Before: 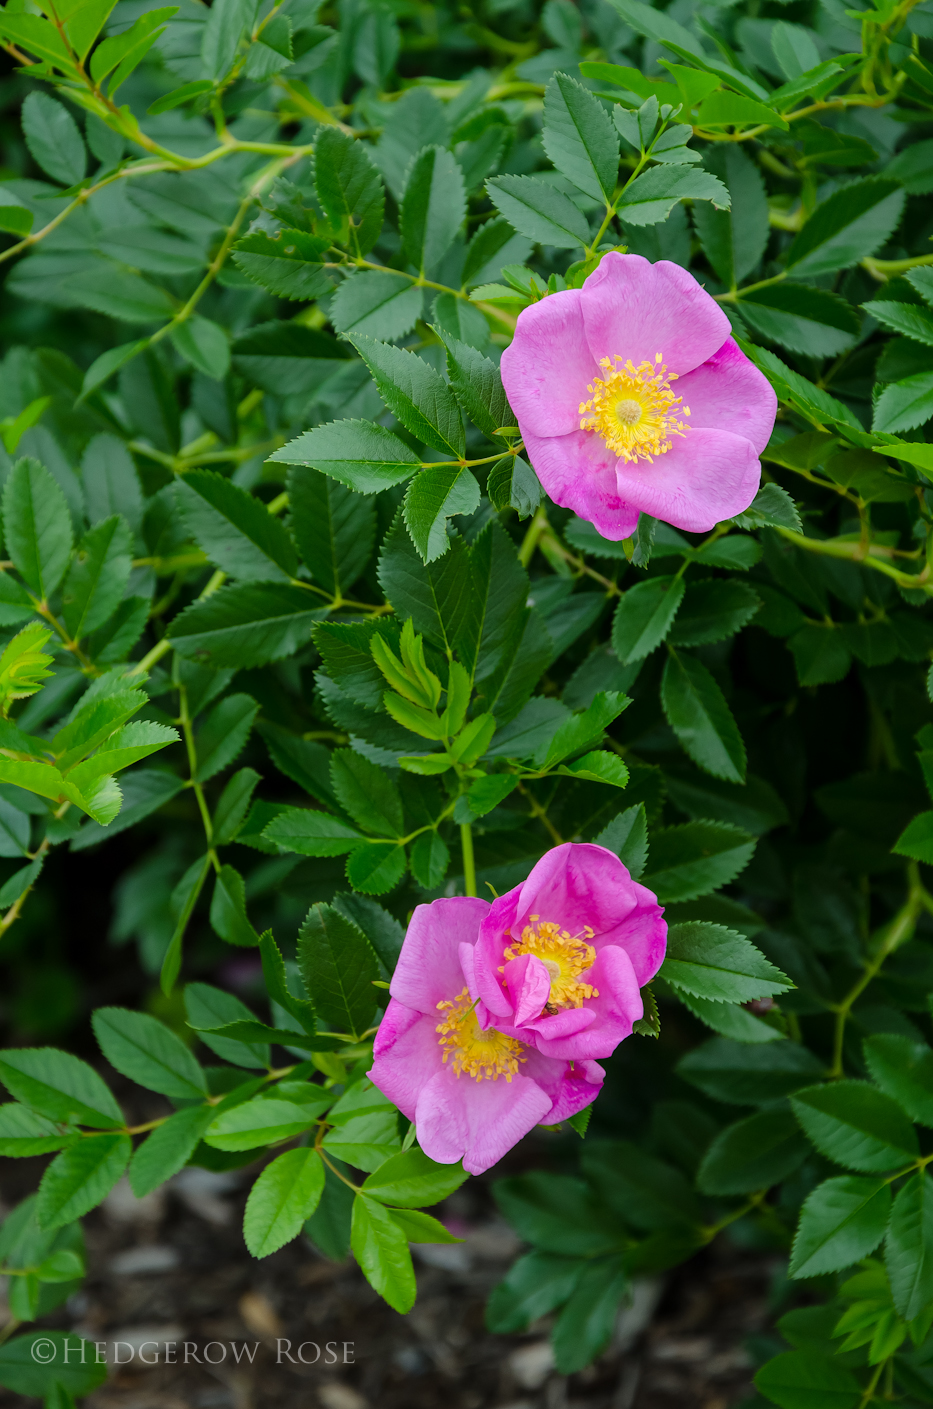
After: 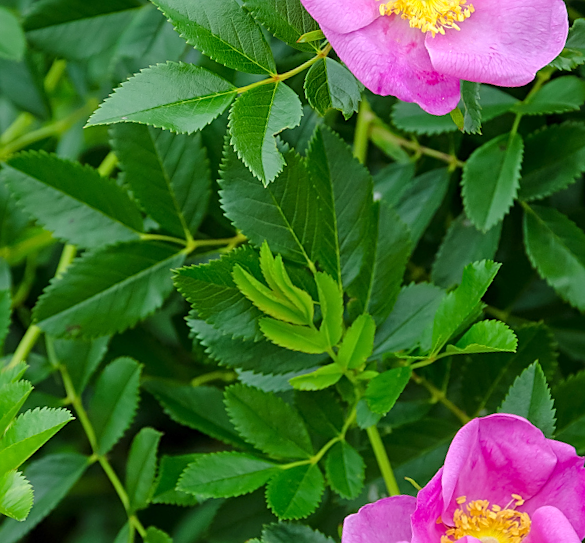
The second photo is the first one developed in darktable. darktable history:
sharpen: on, module defaults
rotate and perspective: rotation -14.8°, crop left 0.1, crop right 0.903, crop top 0.25, crop bottom 0.748
exposure: exposure 0.657 EV, compensate highlight preservation false
tone equalizer: -8 EV 0.25 EV, -7 EV 0.417 EV, -6 EV 0.417 EV, -5 EV 0.25 EV, -3 EV -0.25 EV, -2 EV -0.417 EV, -1 EV -0.417 EV, +0 EV -0.25 EV, edges refinement/feathering 500, mask exposure compensation -1.57 EV, preserve details guided filter
crop: left 16.202%, top 11.208%, right 26.045%, bottom 20.557%
